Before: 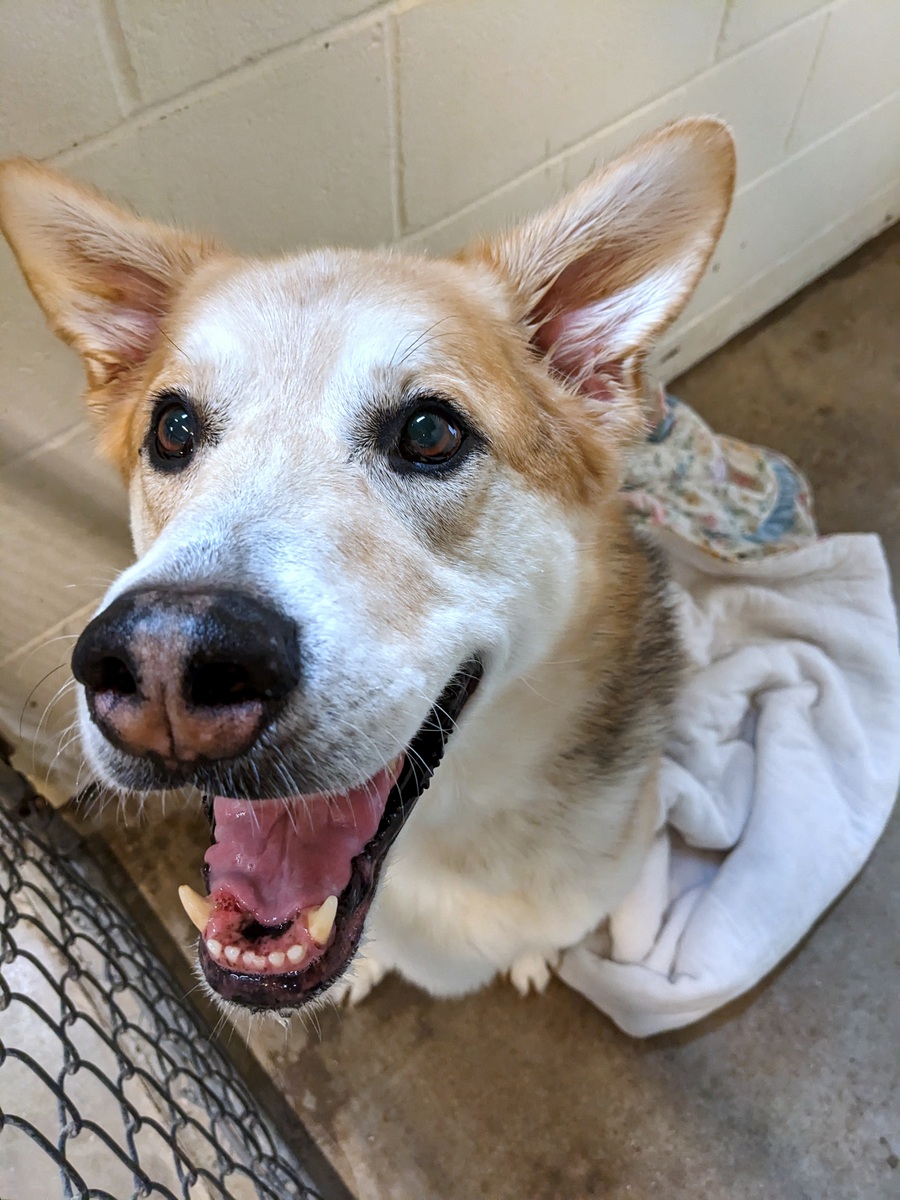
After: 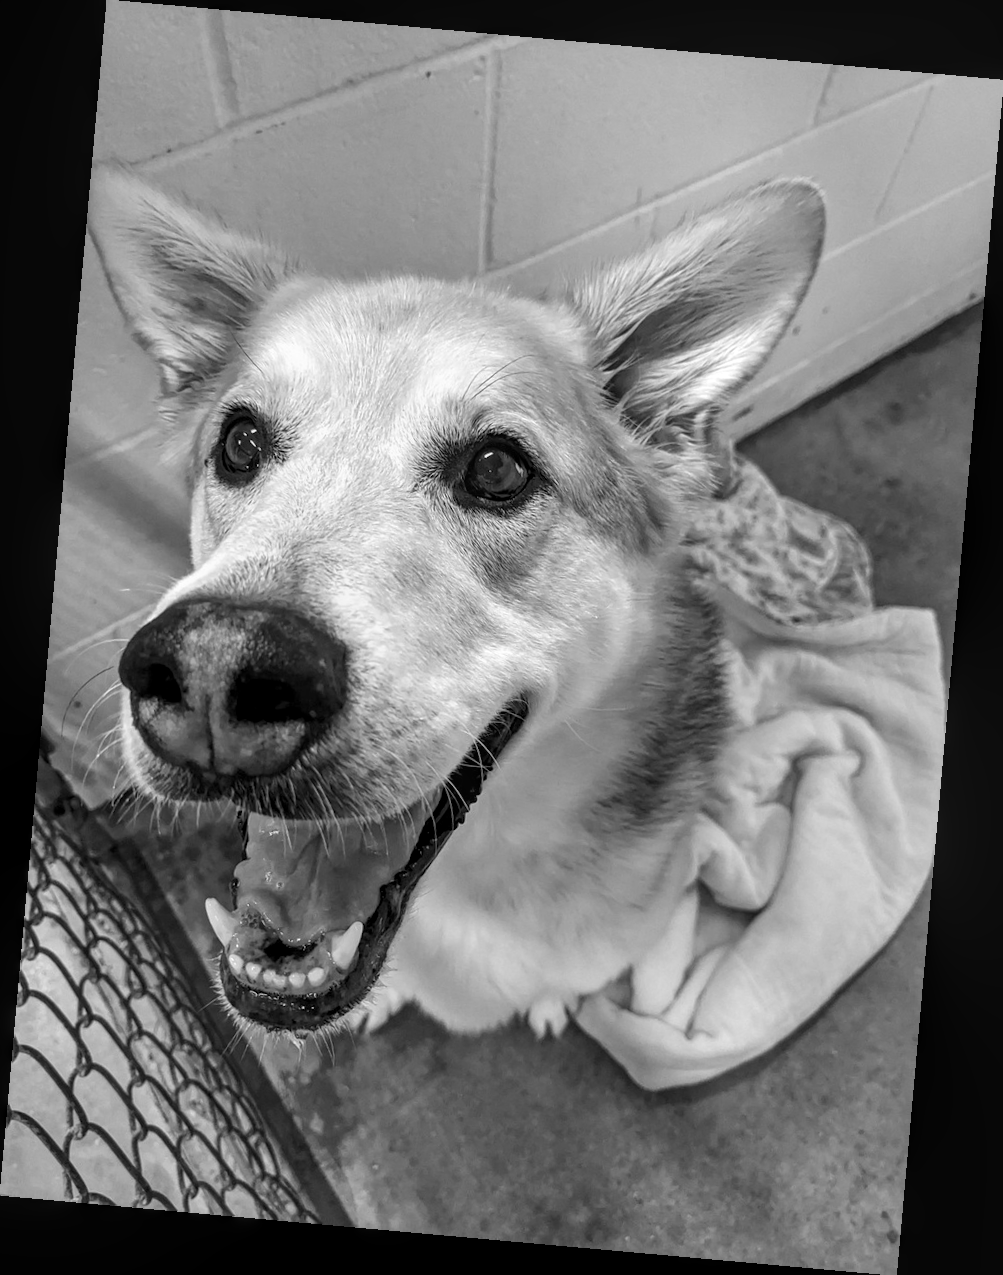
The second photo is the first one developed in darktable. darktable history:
exposure: exposure 0.161 EV, compensate highlight preservation false
rotate and perspective: rotation 5.12°, automatic cropping off
local contrast: on, module defaults
monochrome: a 30.25, b 92.03
